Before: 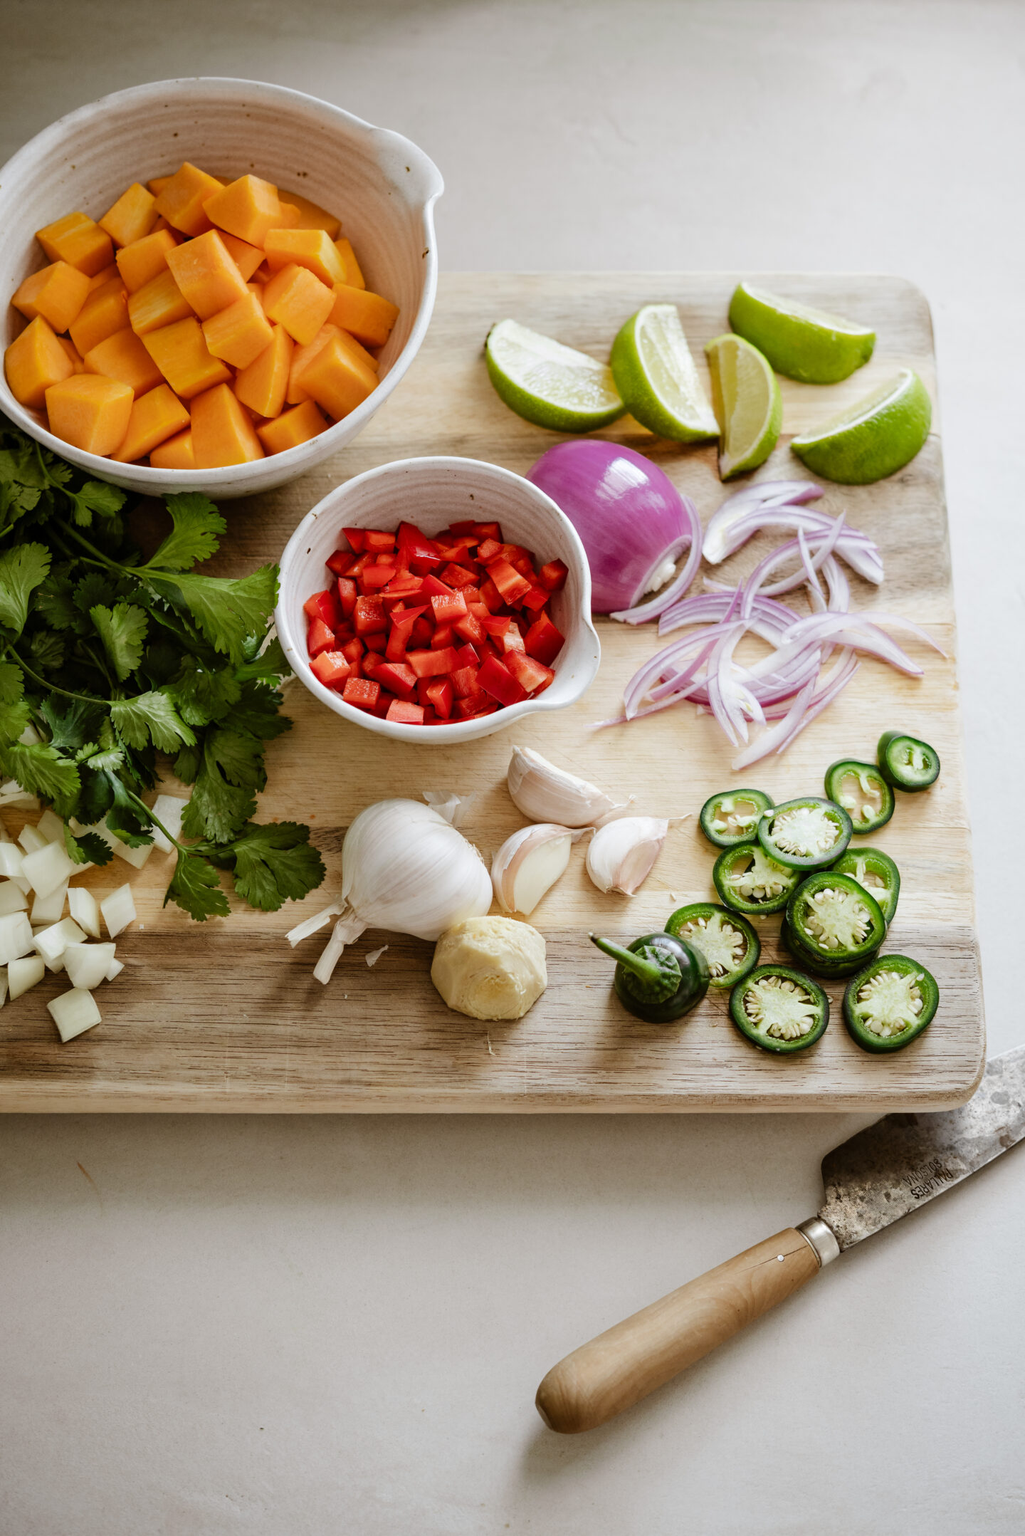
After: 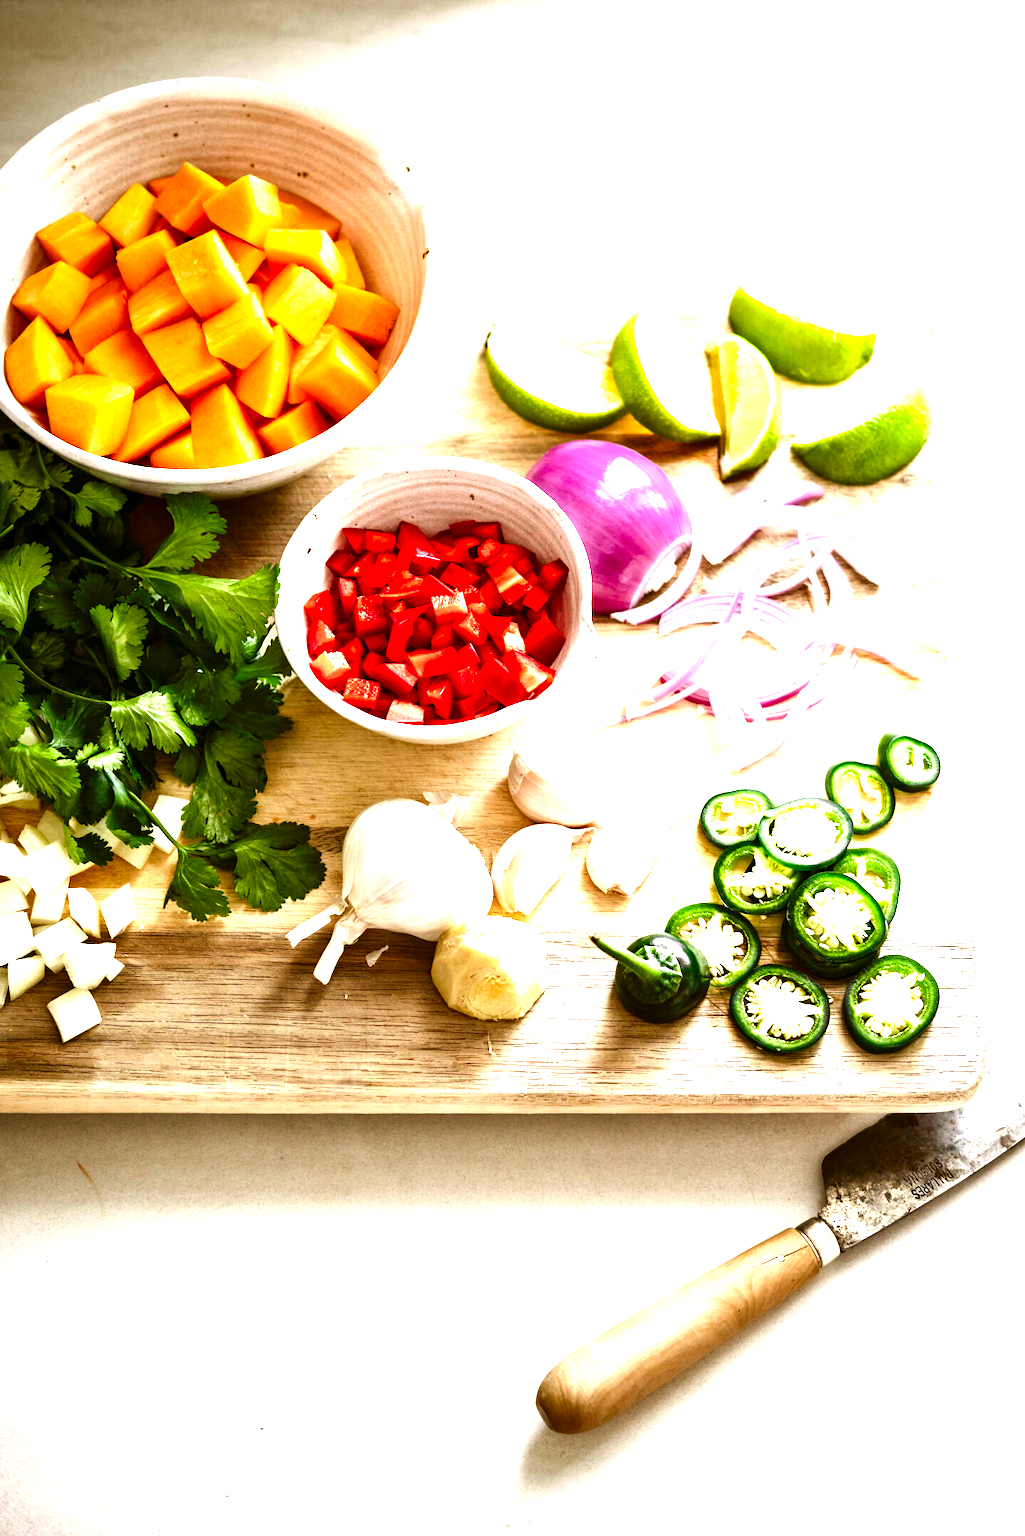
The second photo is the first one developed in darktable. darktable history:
exposure: black level correction 0, exposure 1.675 EV, compensate exposure bias true, compensate highlight preservation false
contrast brightness saturation: brightness -0.25, saturation 0.2
